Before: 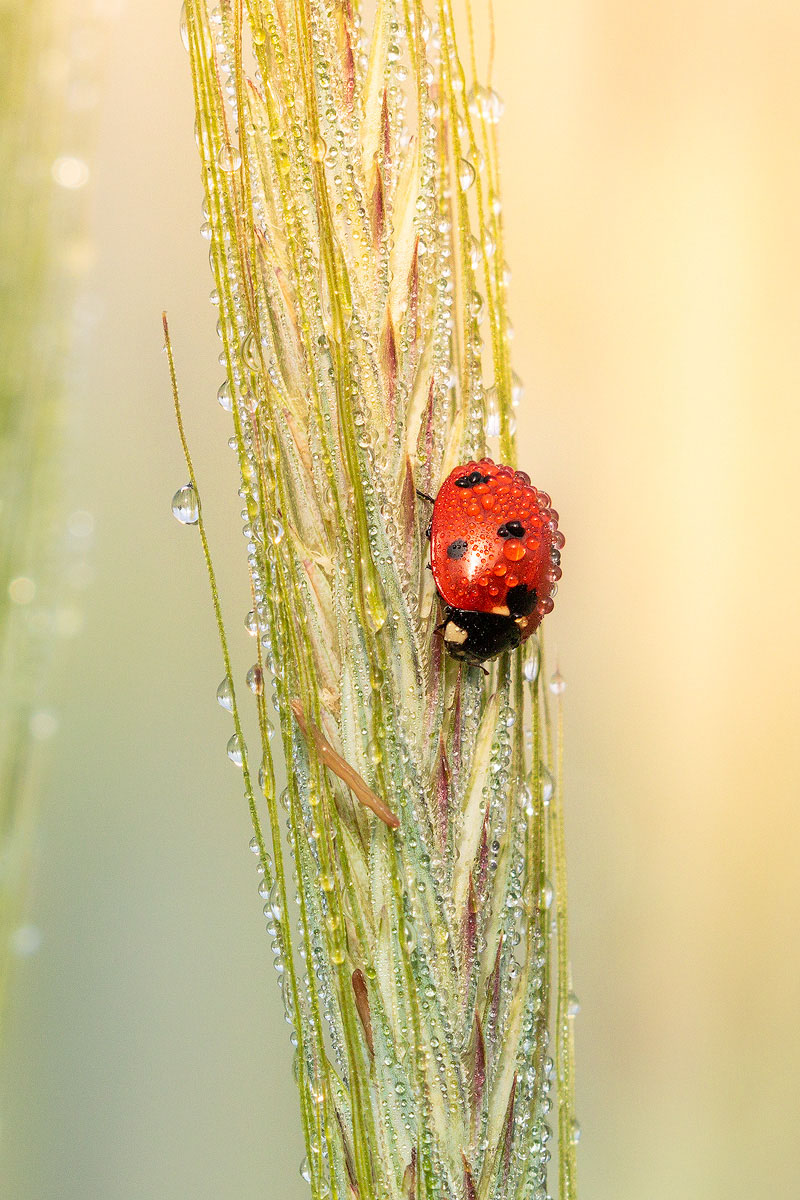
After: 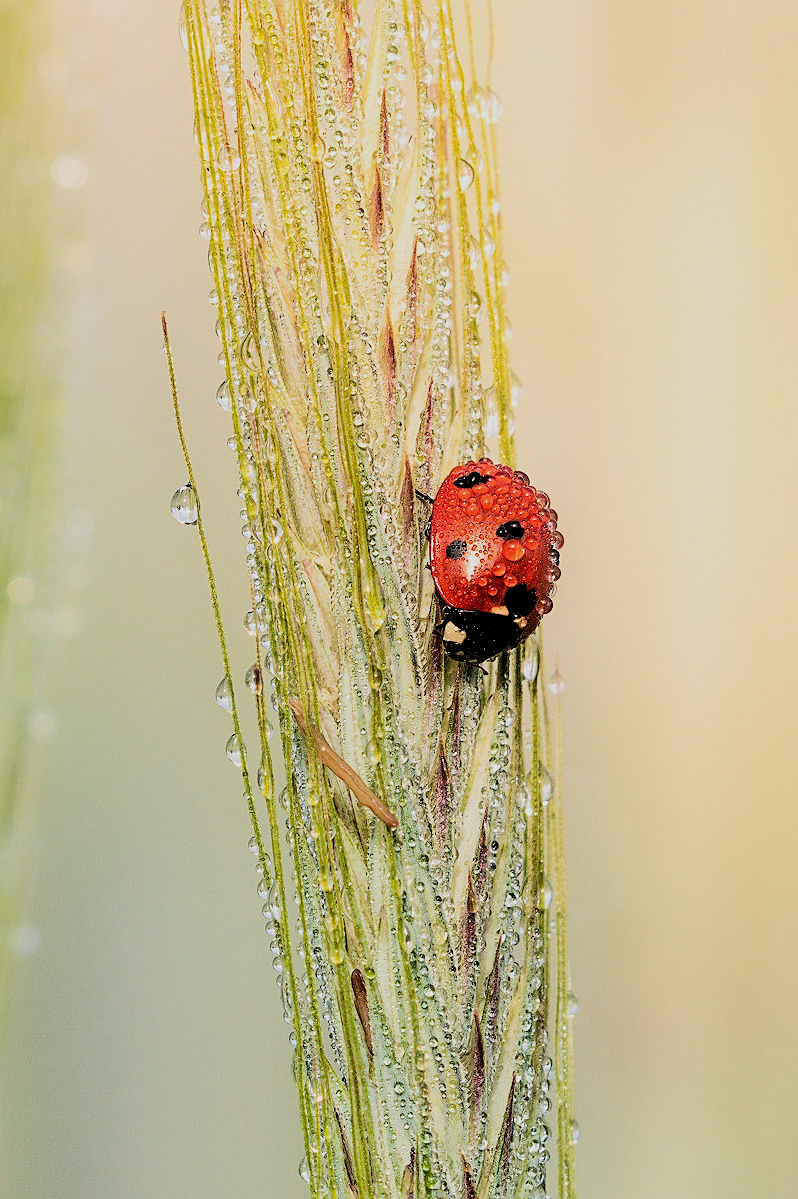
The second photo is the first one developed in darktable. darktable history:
crop and rotate: left 0.161%, bottom 0.009%
filmic rgb: black relative exposure -4.28 EV, white relative exposure 4.56 EV, hardness 2.39, contrast 1.057
tone equalizer: -8 EV -0.77 EV, -7 EV -0.714 EV, -6 EV -0.581 EV, -5 EV -0.406 EV, -3 EV 0.403 EV, -2 EV 0.6 EV, -1 EV 0.7 EV, +0 EV 0.775 EV, edges refinement/feathering 500, mask exposure compensation -1.57 EV, preserve details no
sharpen: on, module defaults
exposure: exposure -0.354 EV, compensate highlight preservation false
